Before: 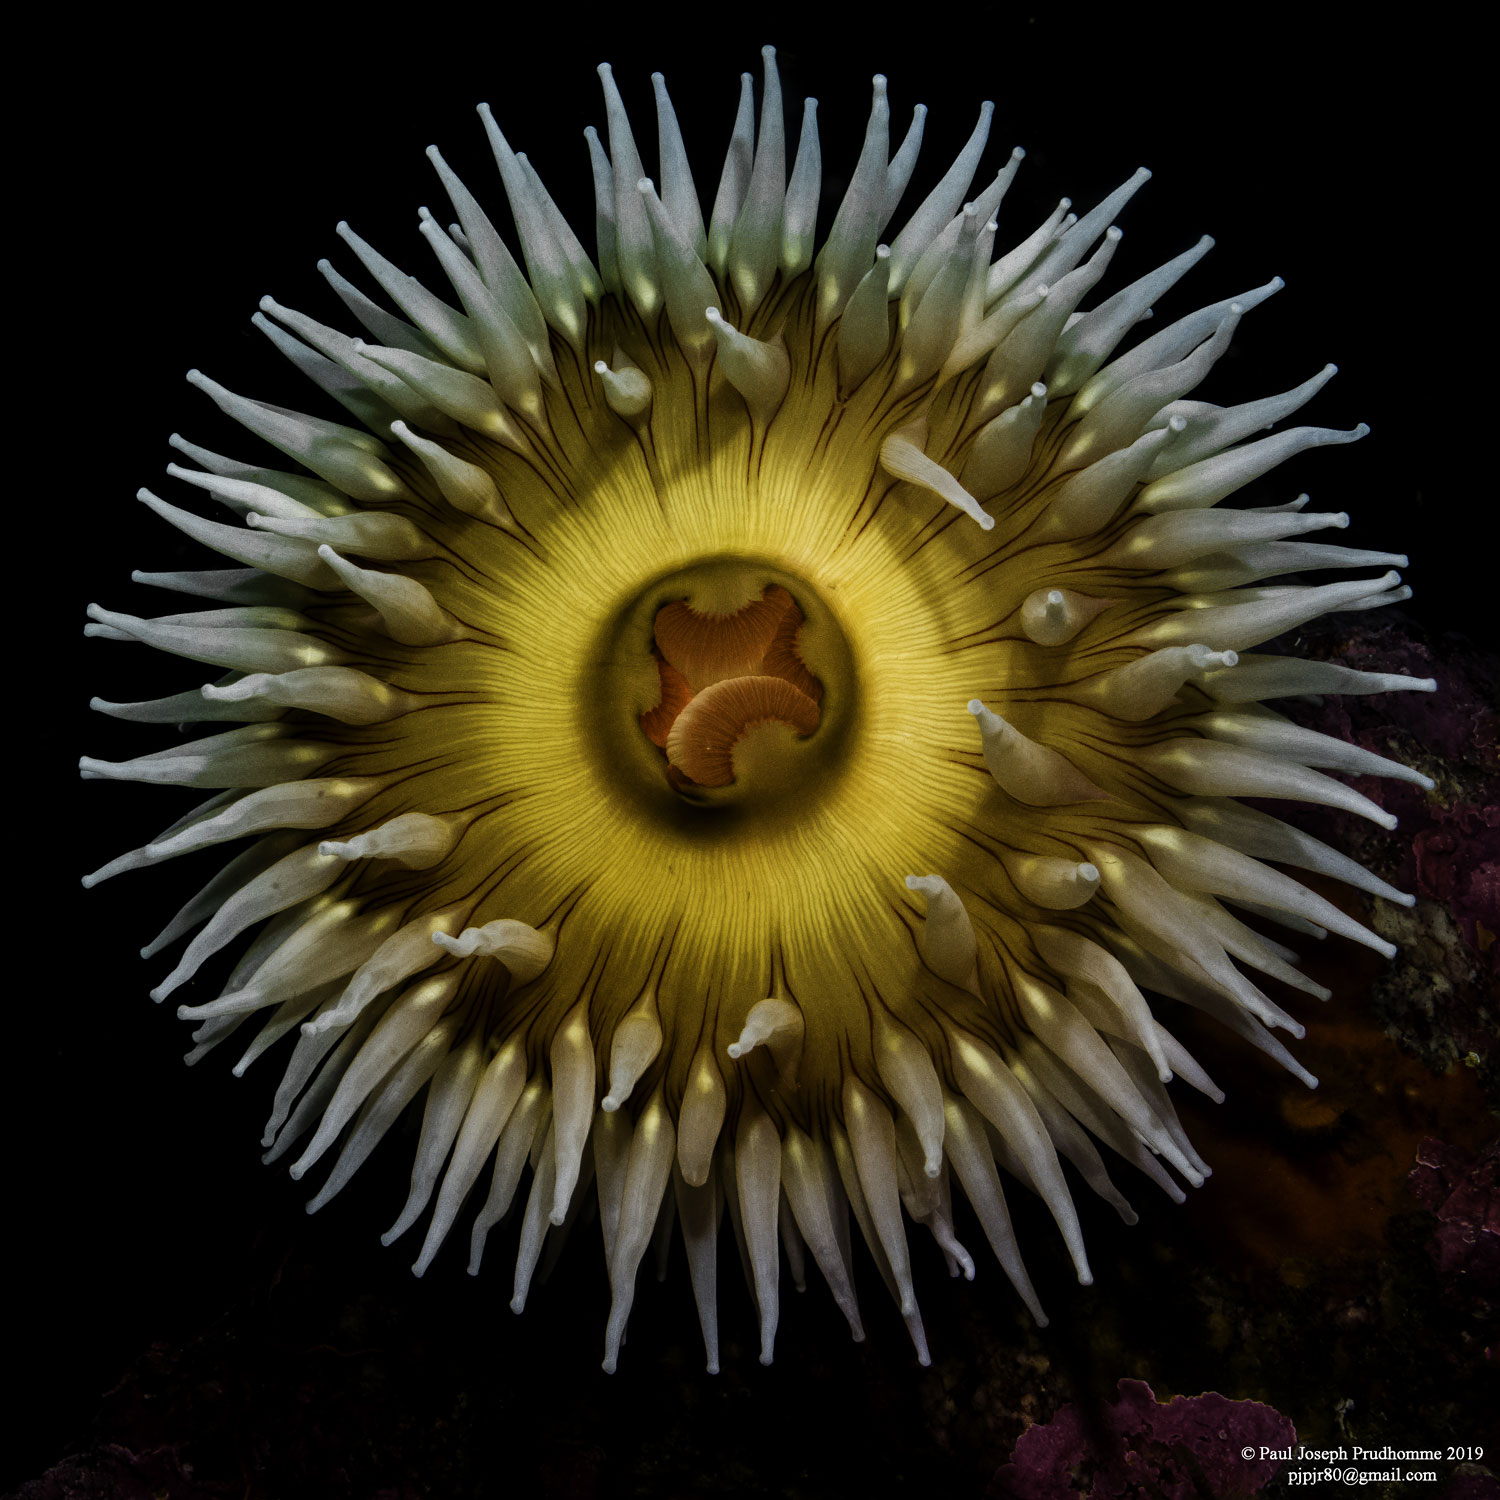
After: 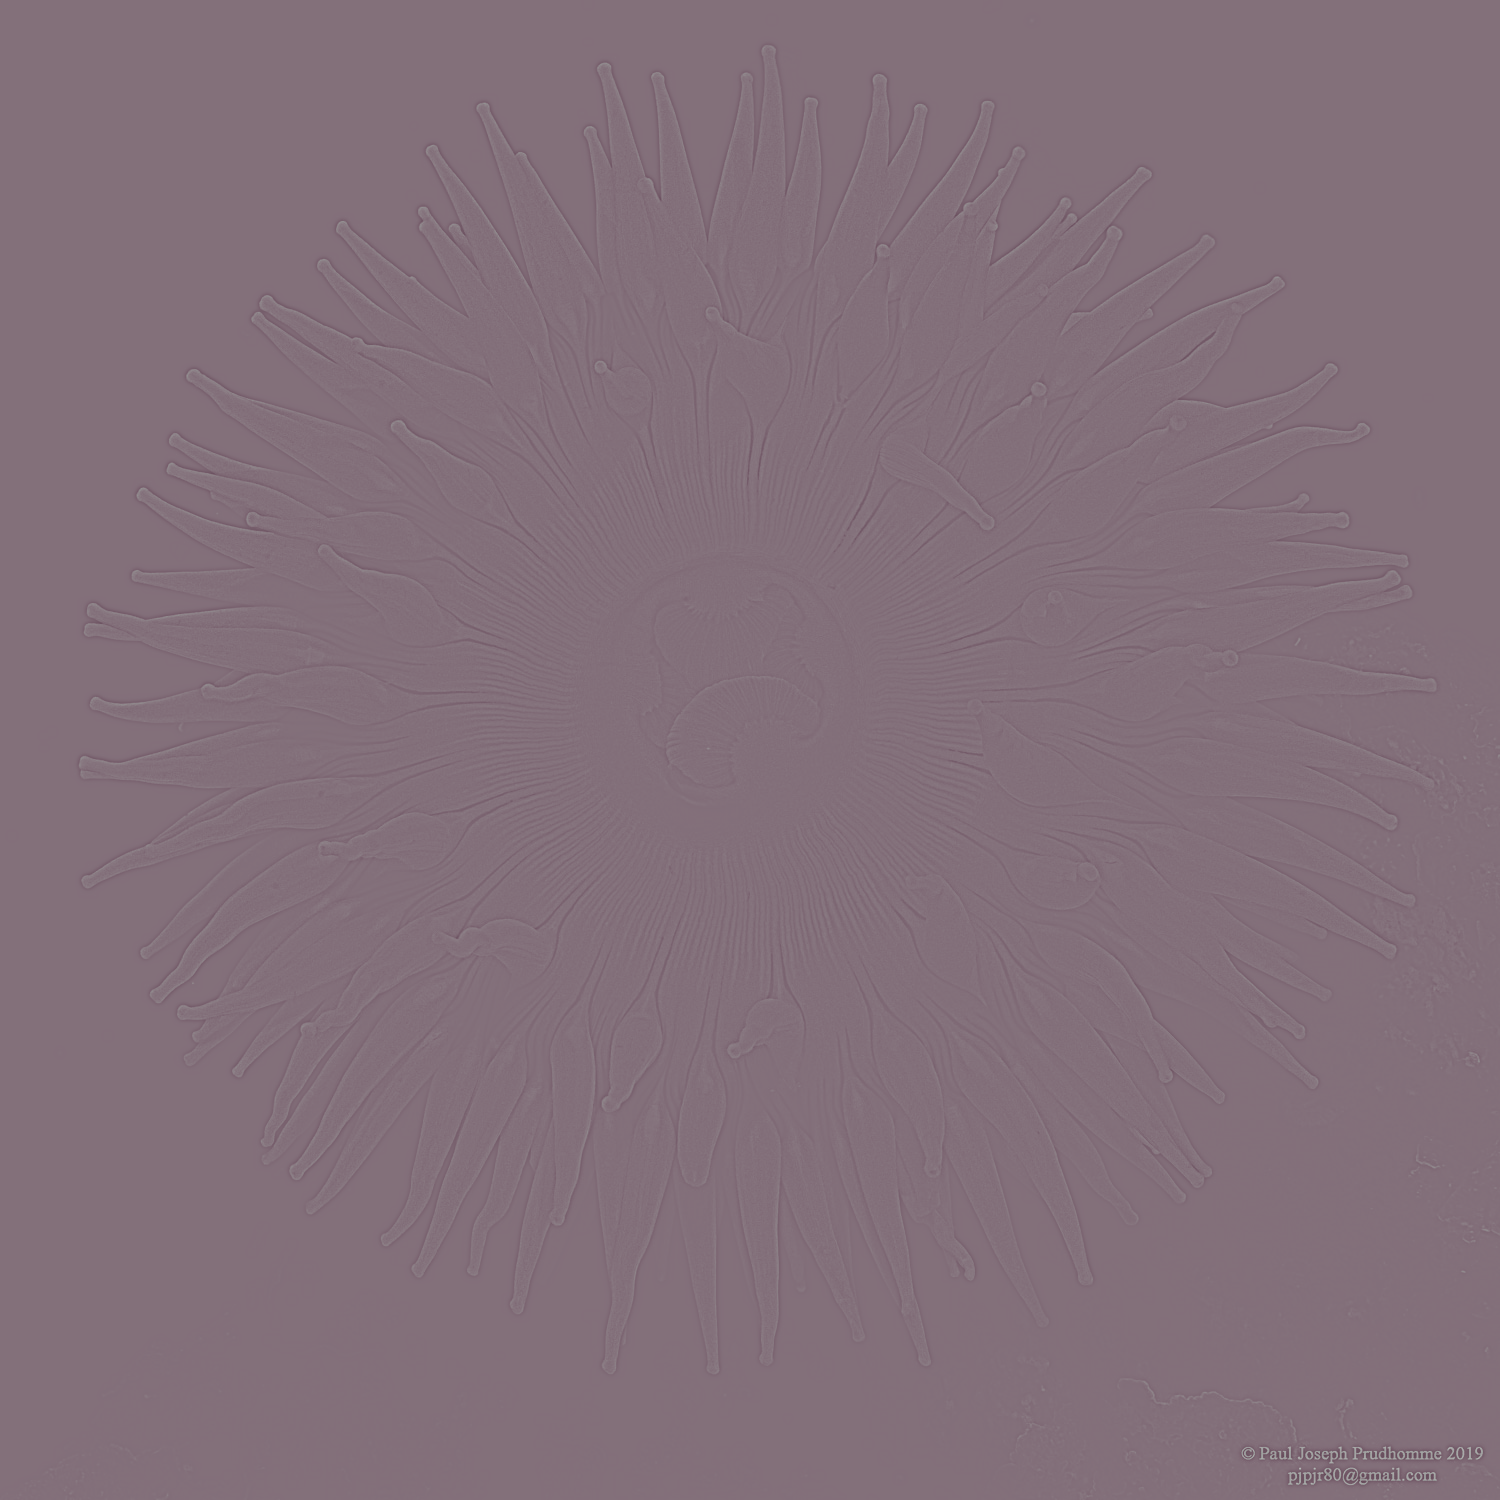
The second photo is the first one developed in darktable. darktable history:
split-toning: shadows › hue 316.8°, shadows › saturation 0.47, highlights › hue 201.6°, highlights › saturation 0, balance -41.97, compress 28.01%
highpass: sharpness 6%, contrast boost 7.63%
